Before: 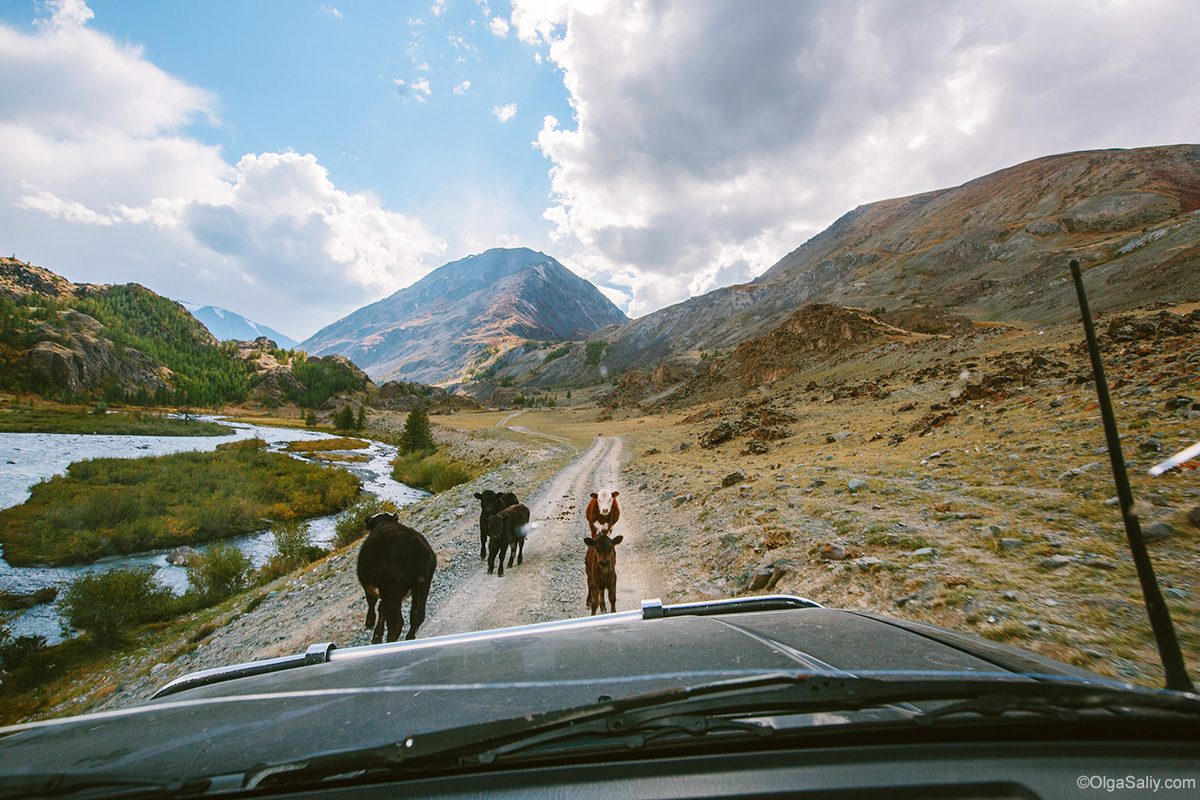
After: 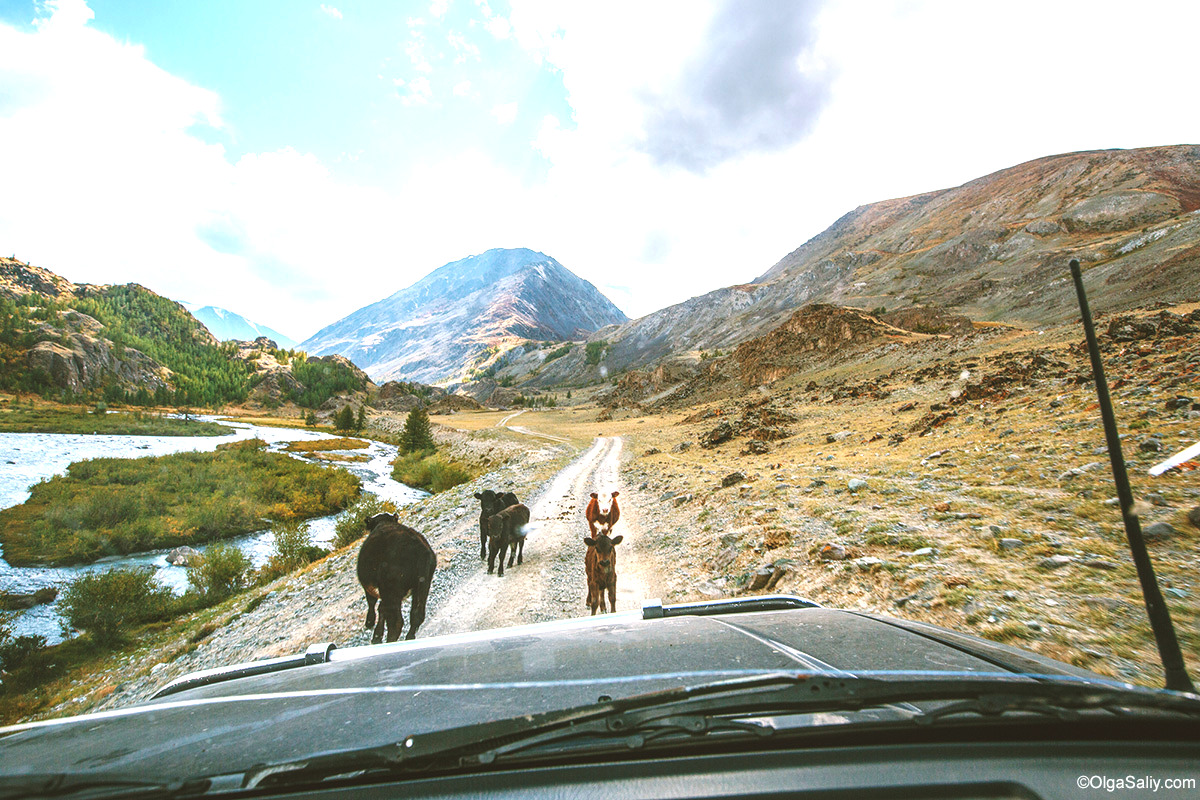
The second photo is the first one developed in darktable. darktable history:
exposure: black level correction -0.005, exposure 1 EV, compensate highlight preservation false
local contrast: on, module defaults
